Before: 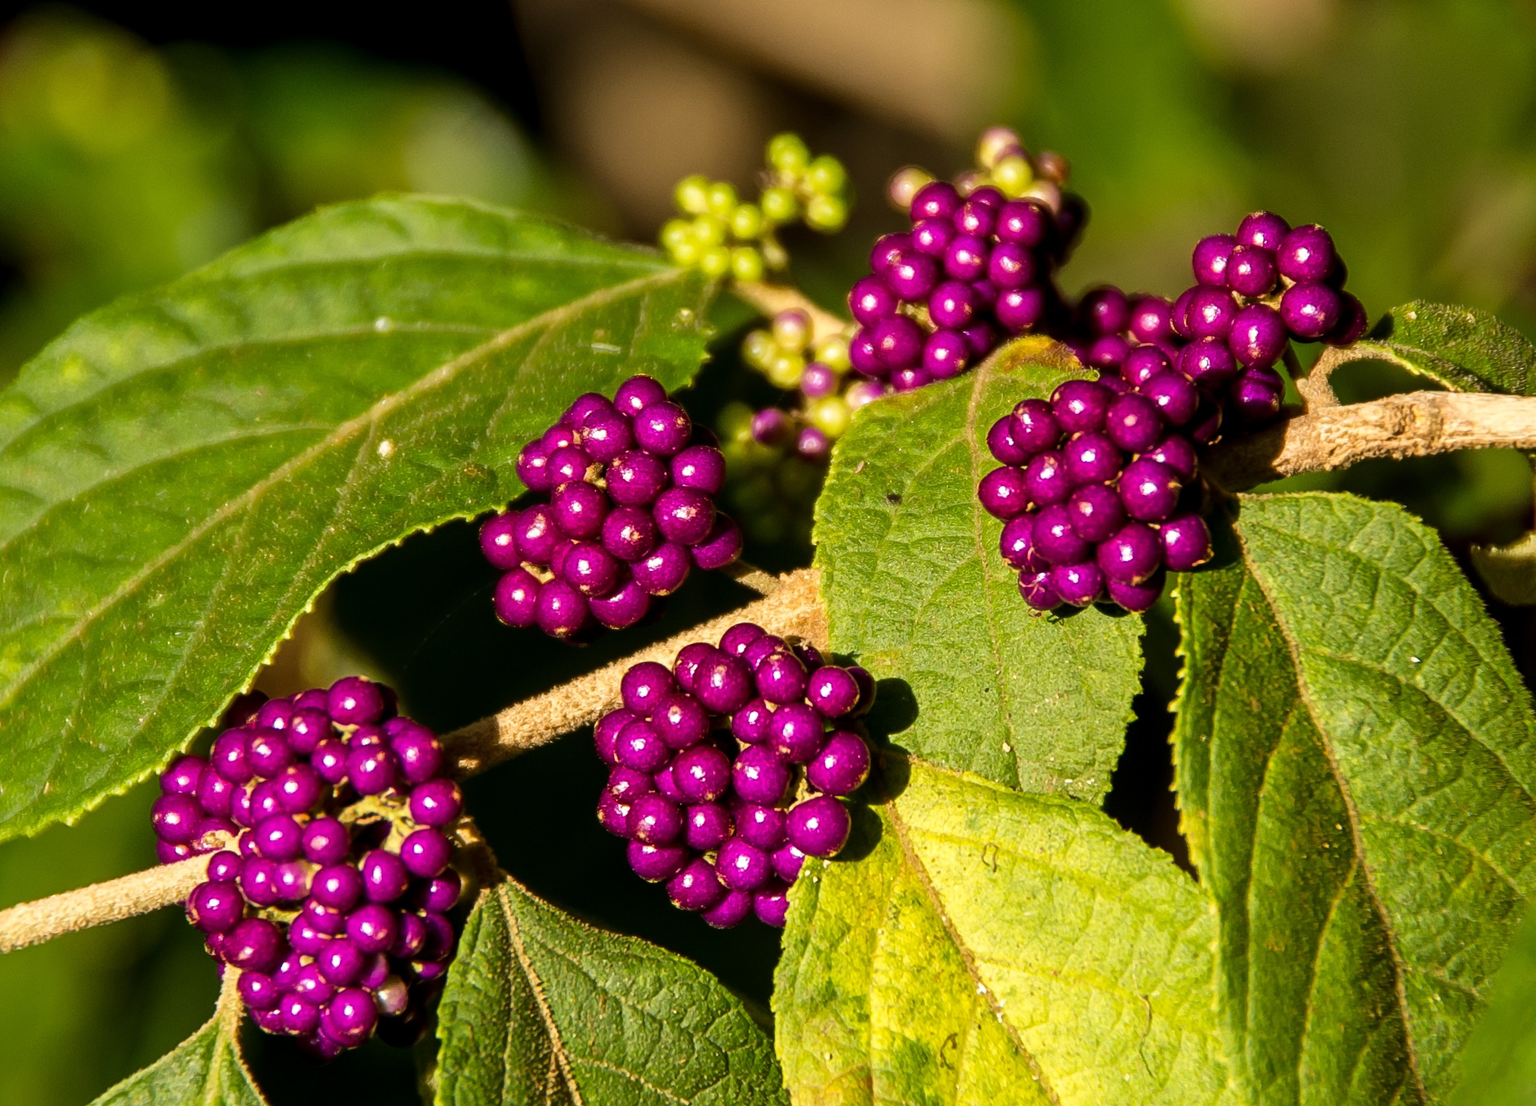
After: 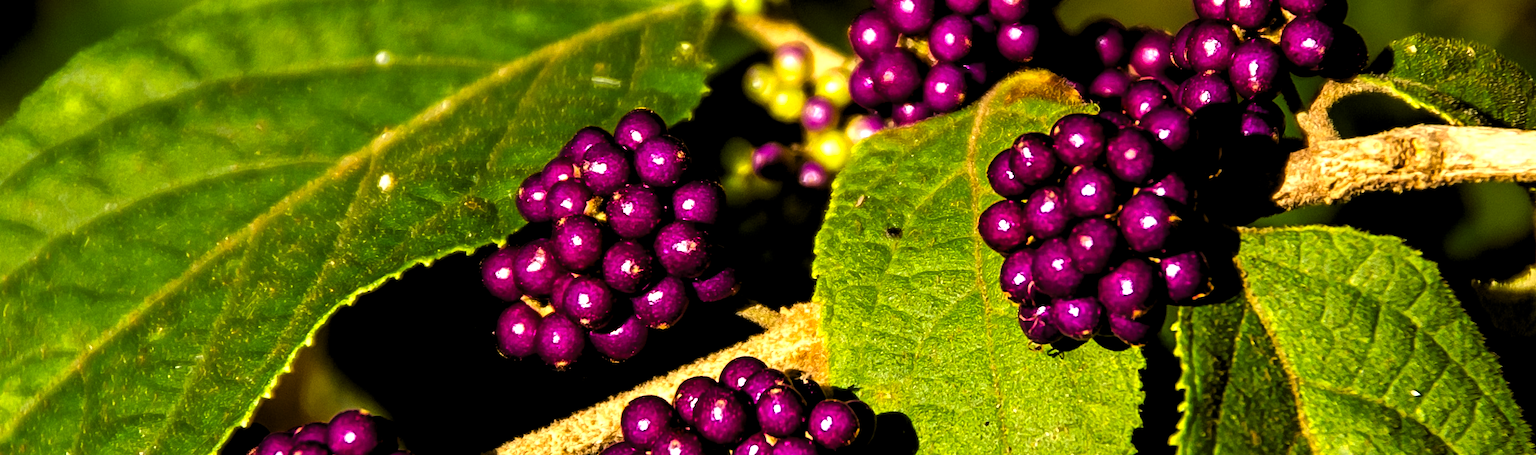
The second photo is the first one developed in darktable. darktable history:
crop and rotate: top 24.104%, bottom 34.731%
levels: levels [0.129, 0.519, 0.867]
contrast brightness saturation: brightness -0.026, saturation 0.343
